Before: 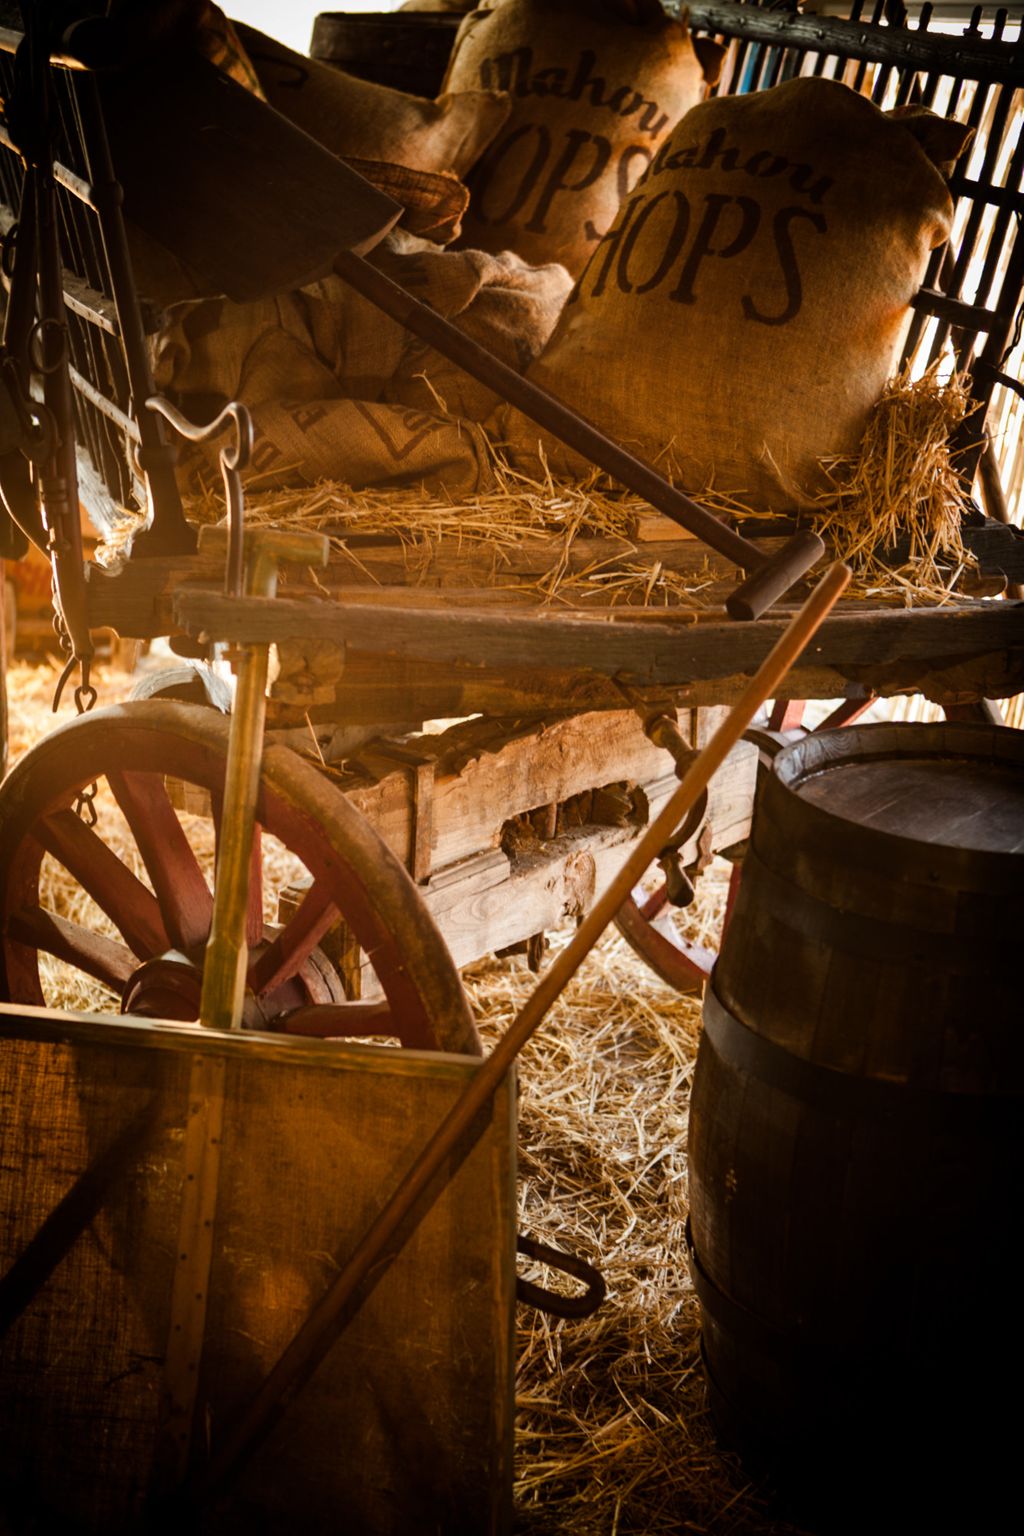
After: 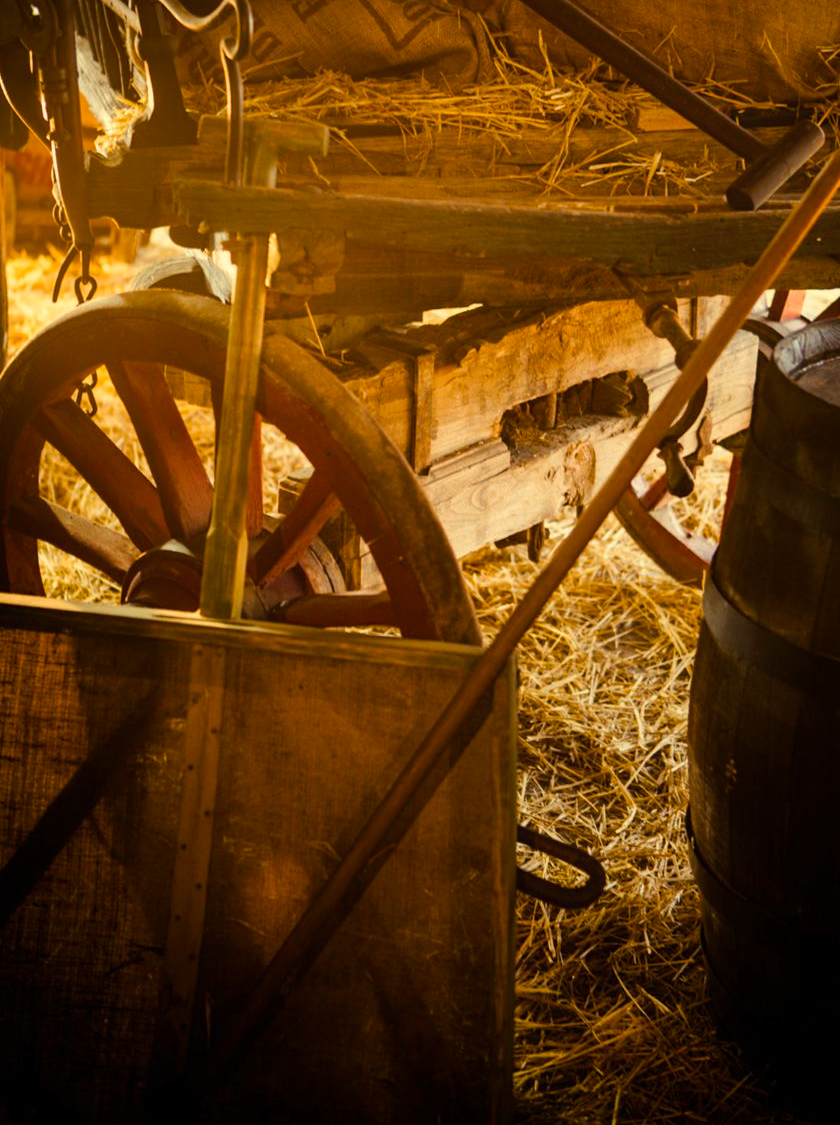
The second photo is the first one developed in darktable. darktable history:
contrast brightness saturation: saturation -0.056
contrast equalizer: y [[0.5, 0.5, 0.472, 0.5, 0.5, 0.5], [0.5 ×6], [0.5 ×6], [0 ×6], [0 ×6]]
crop: top 26.732%, right 17.95%
color balance rgb: shadows lift › chroma 0.966%, shadows lift › hue 111.94°, highlights gain › chroma 7.922%, highlights gain › hue 84.41°, perceptual saturation grading › global saturation 30.3%
